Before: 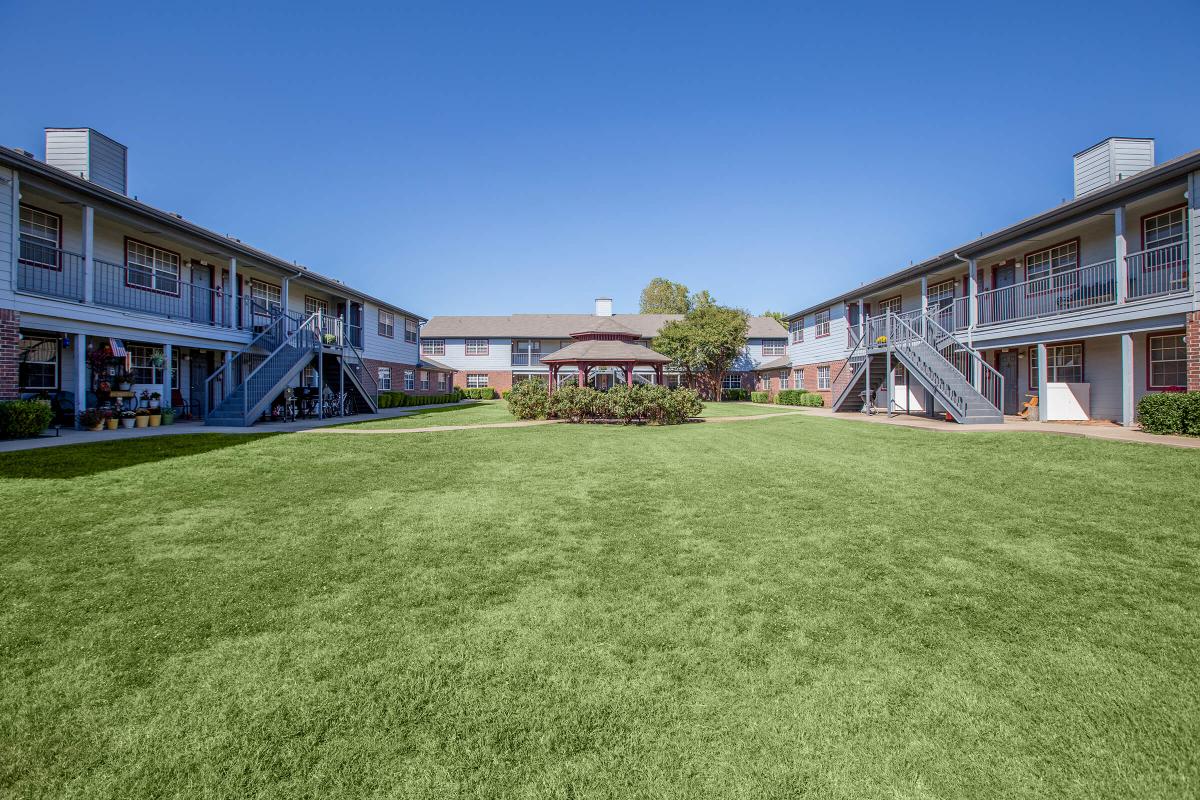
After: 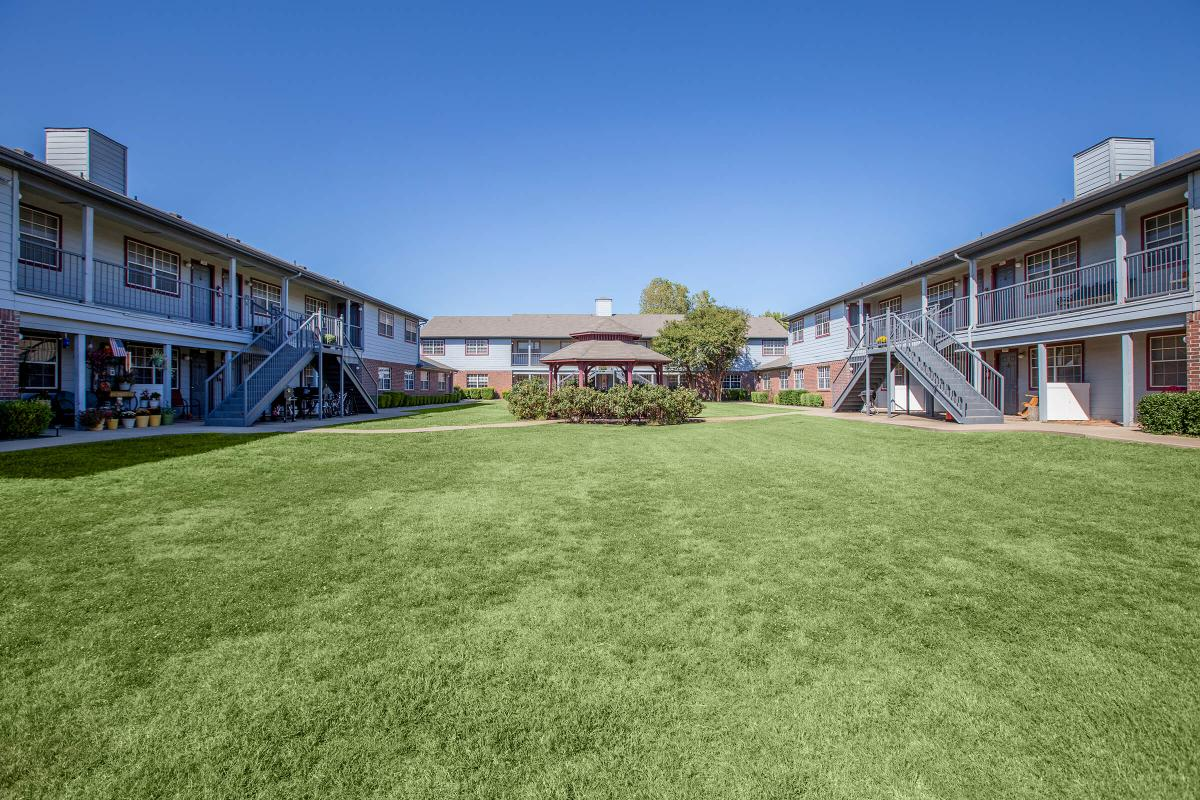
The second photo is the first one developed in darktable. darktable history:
shadows and highlights: shadows -24.63, highlights 49.68, highlights color adjustment 0.794%, soften with gaussian
